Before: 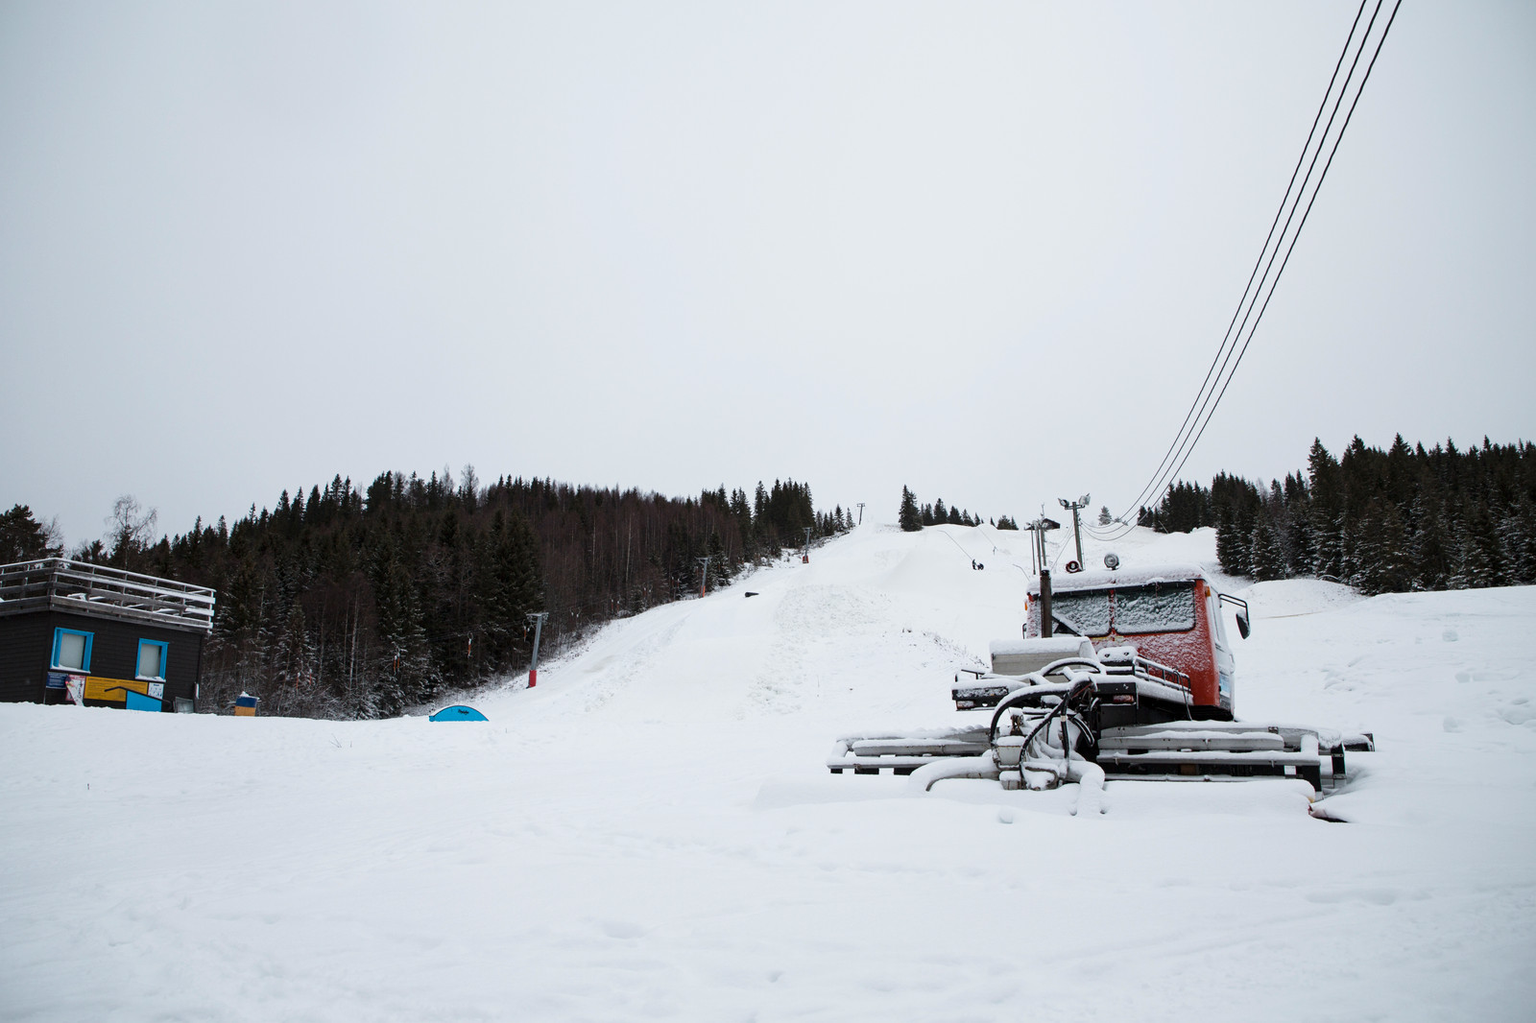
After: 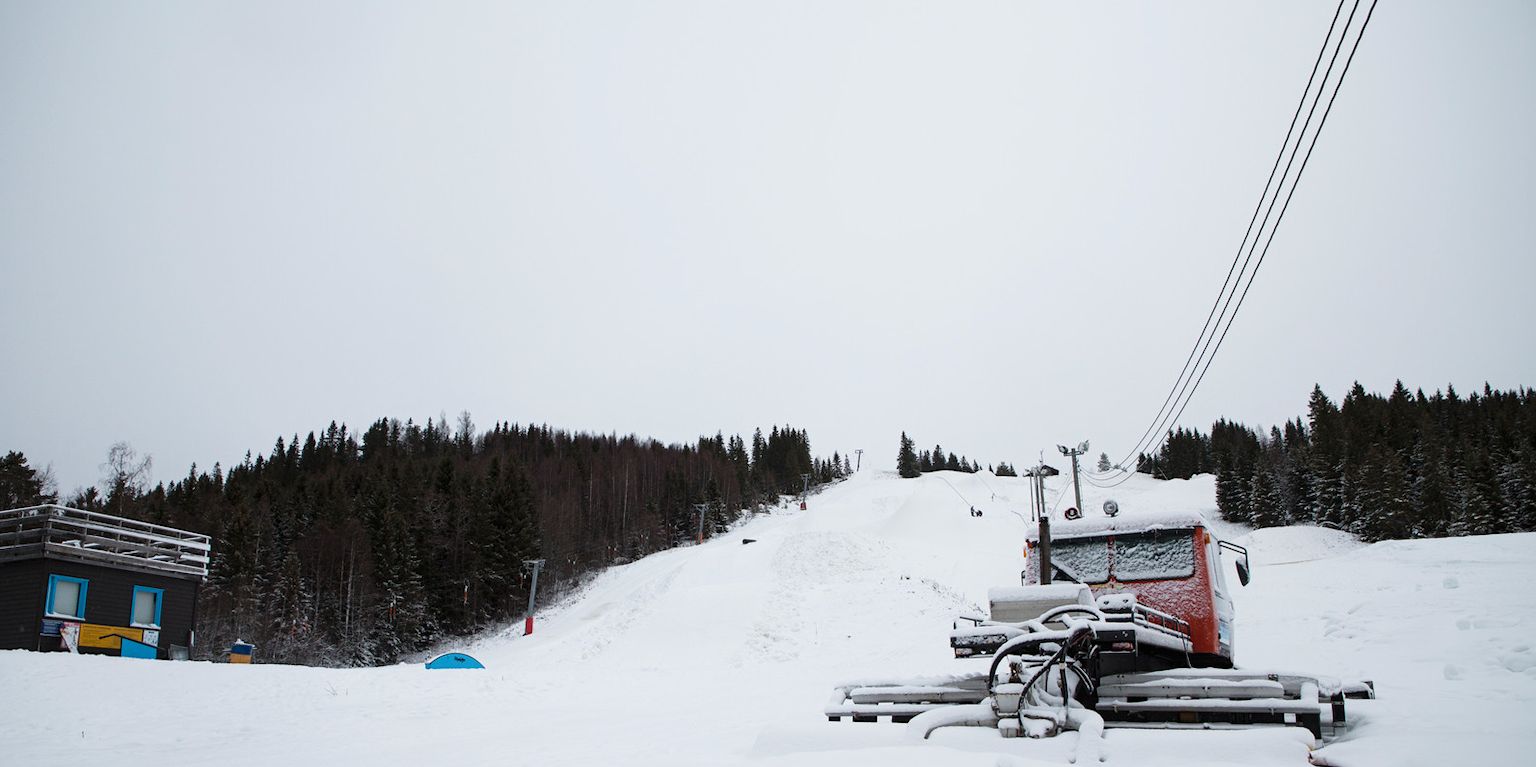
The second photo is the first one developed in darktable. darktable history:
crop: left 0.387%, top 5.469%, bottom 19.809%
contrast equalizer: y [[0.5, 0.5, 0.468, 0.5, 0.5, 0.5], [0.5 ×6], [0.5 ×6], [0 ×6], [0 ×6]]
